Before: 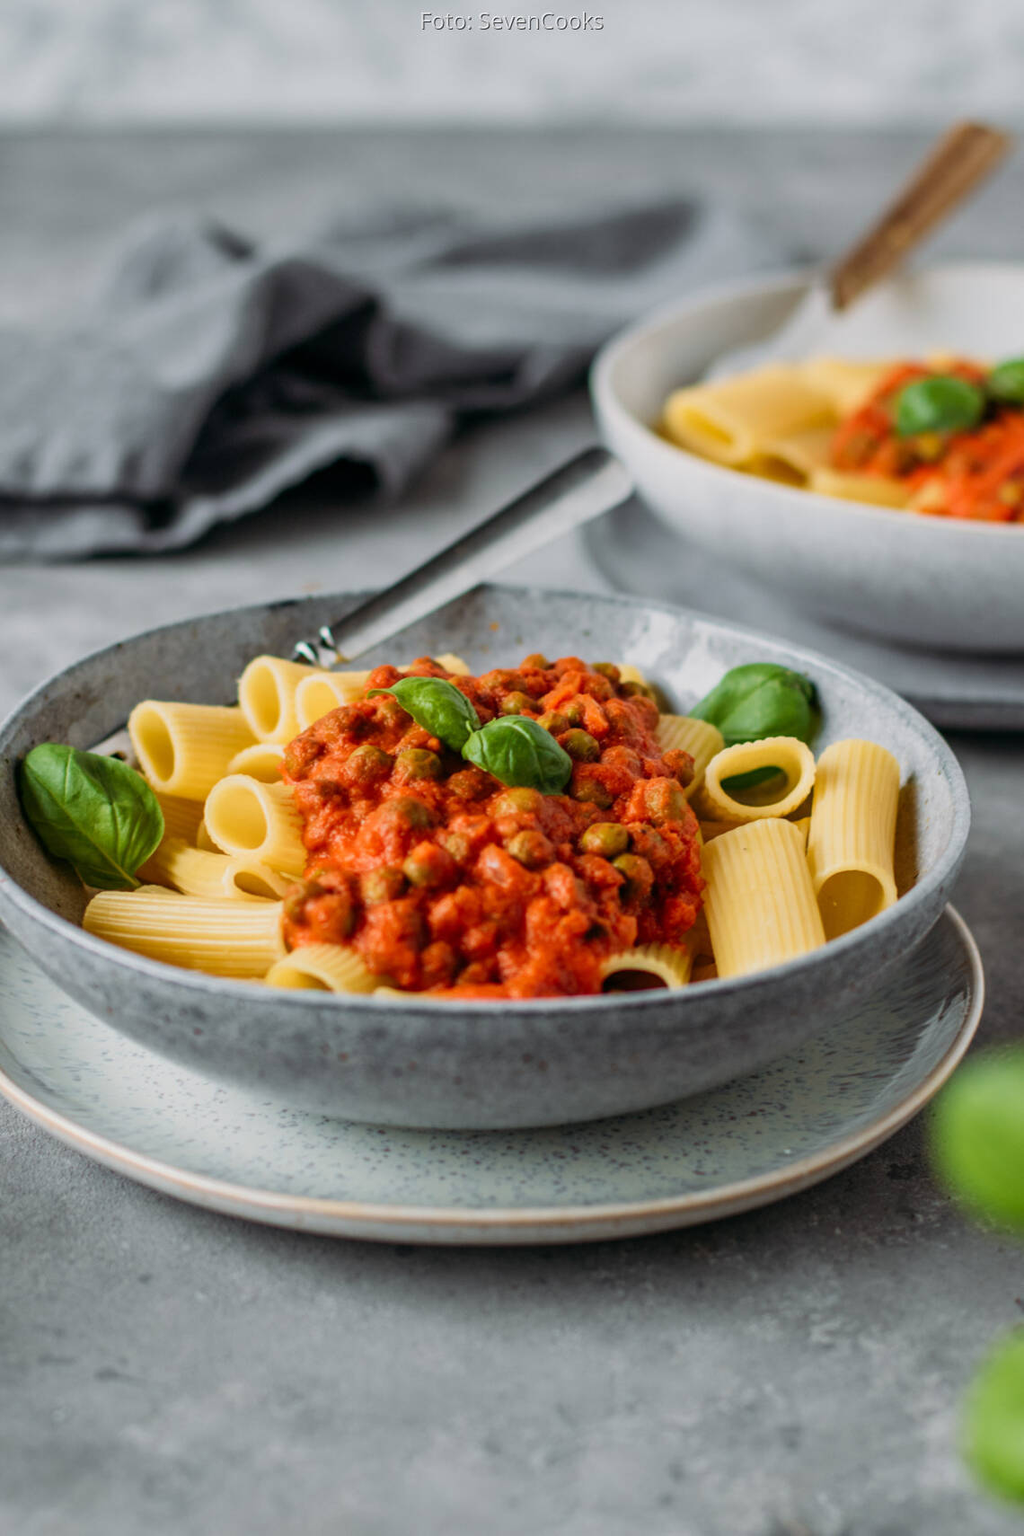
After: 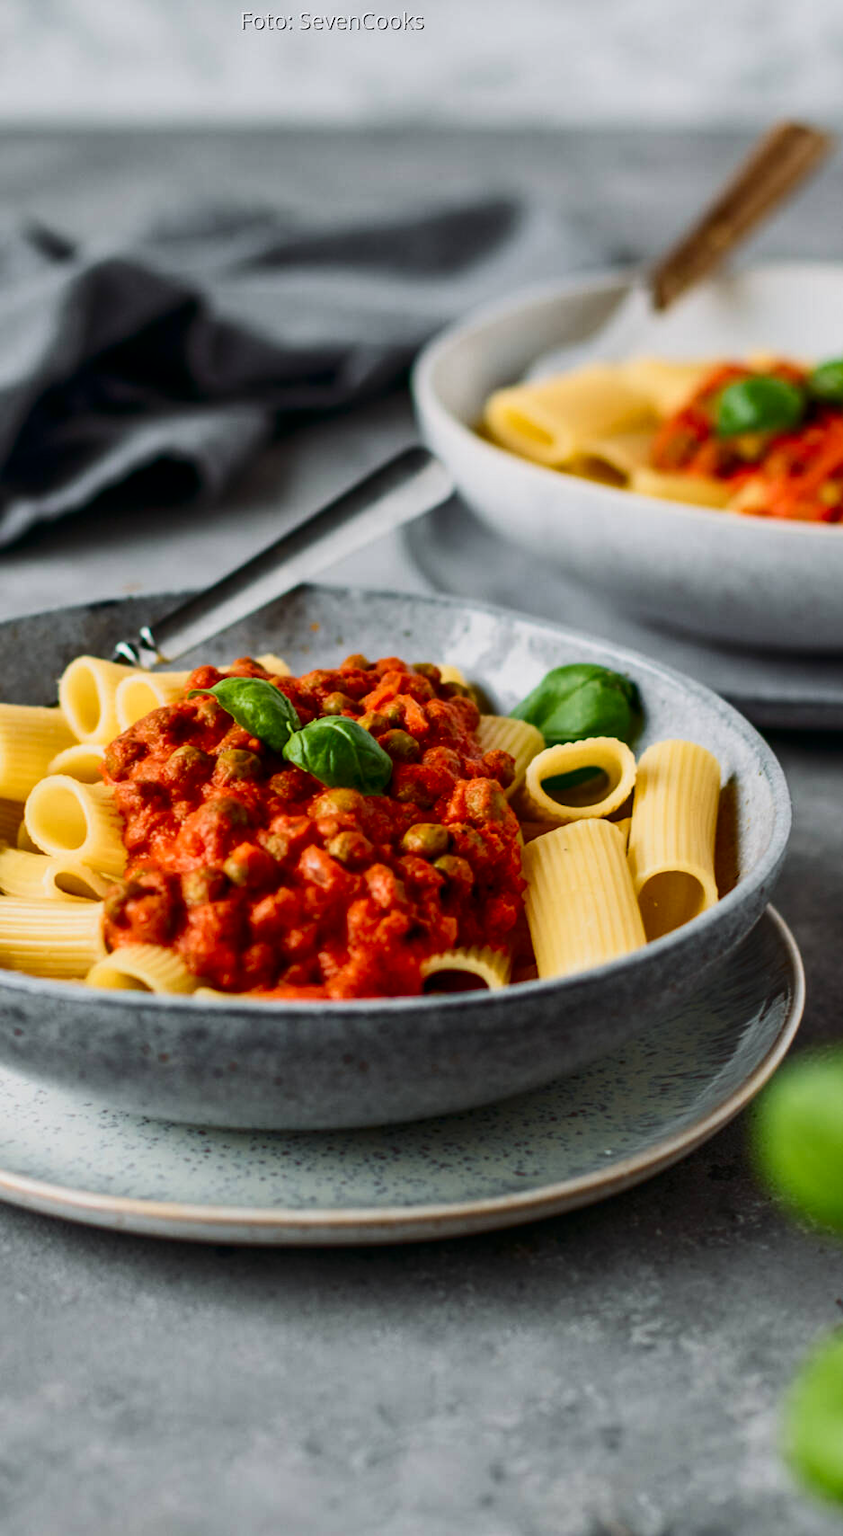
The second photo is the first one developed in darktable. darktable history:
crop: left 17.582%, bottom 0.031%
contrast brightness saturation: contrast 0.2, brightness -0.11, saturation 0.1
